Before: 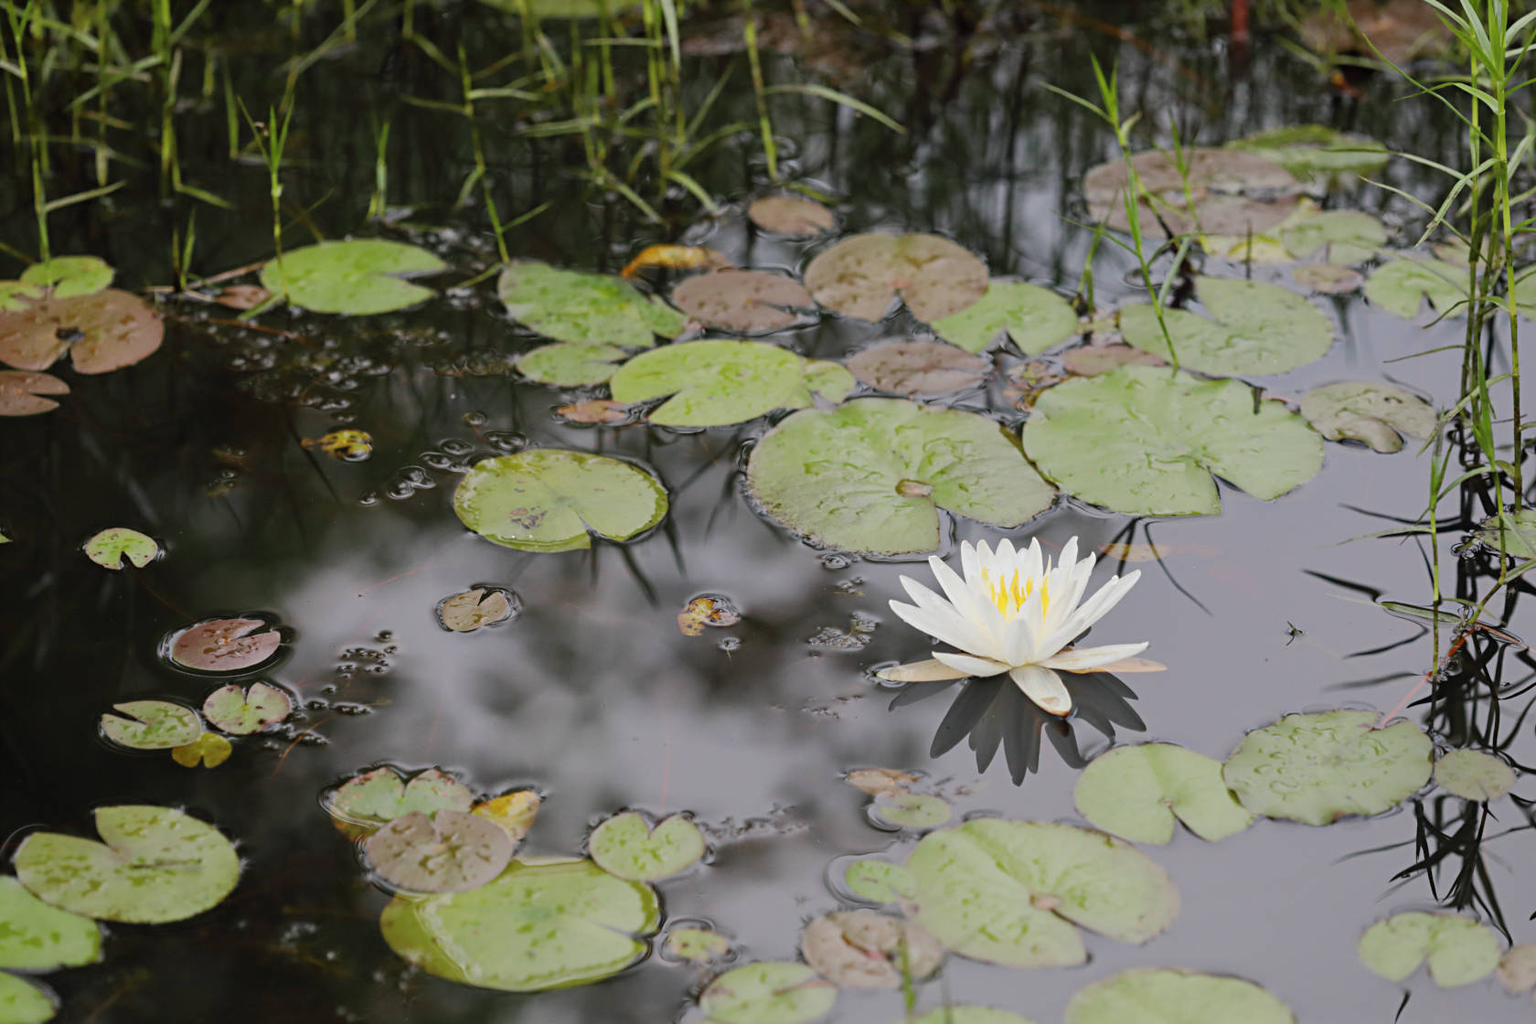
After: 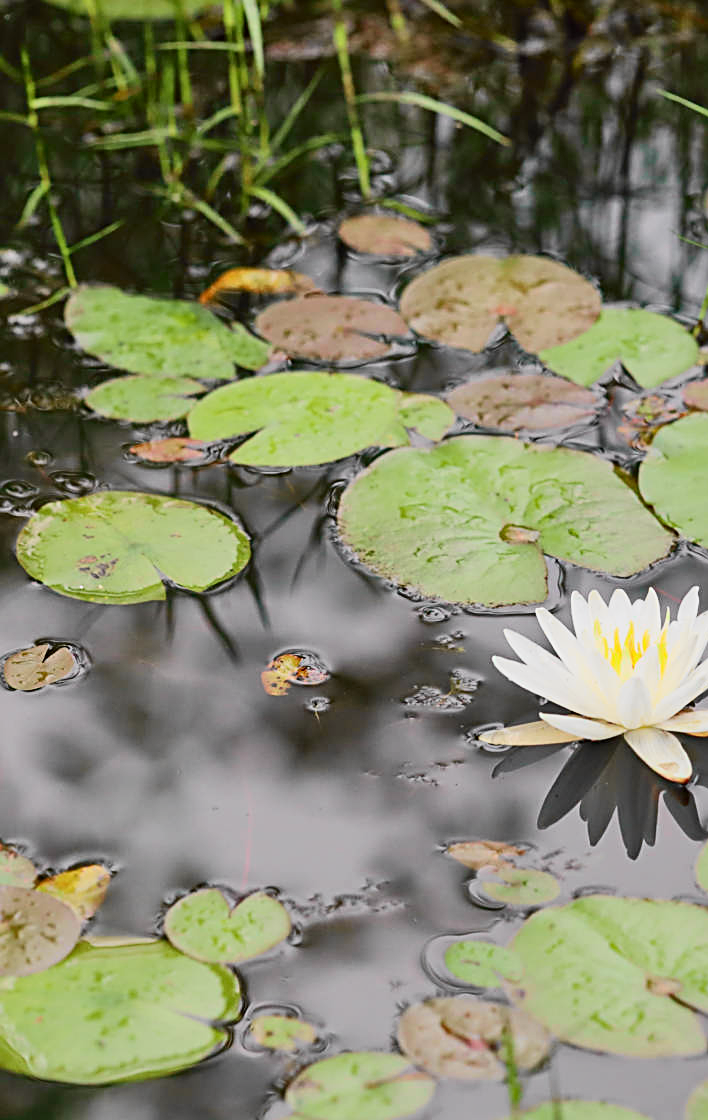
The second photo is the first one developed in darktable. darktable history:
sharpen: on, module defaults
exposure: compensate highlight preservation false
shadows and highlights: radius 133.83, soften with gaussian
crop: left 28.583%, right 29.231%
tone curve: curves: ch0 [(0, 0) (0.131, 0.116) (0.316, 0.345) (0.501, 0.584) (0.629, 0.732) (0.812, 0.888) (1, 0.974)]; ch1 [(0, 0) (0.366, 0.367) (0.475, 0.453) (0.494, 0.497) (0.504, 0.503) (0.553, 0.584) (1, 1)]; ch2 [(0, 0) (0.333, 0.346) (0.375, 0.375) (0.424, 0.43) (0.476, 0.492) (0.502, 0.501) (0.533, 0.556) (0.566, 0.599) (0.614, 0.653) (1, 1)], color space Lab, independent channels, preserve colors none
